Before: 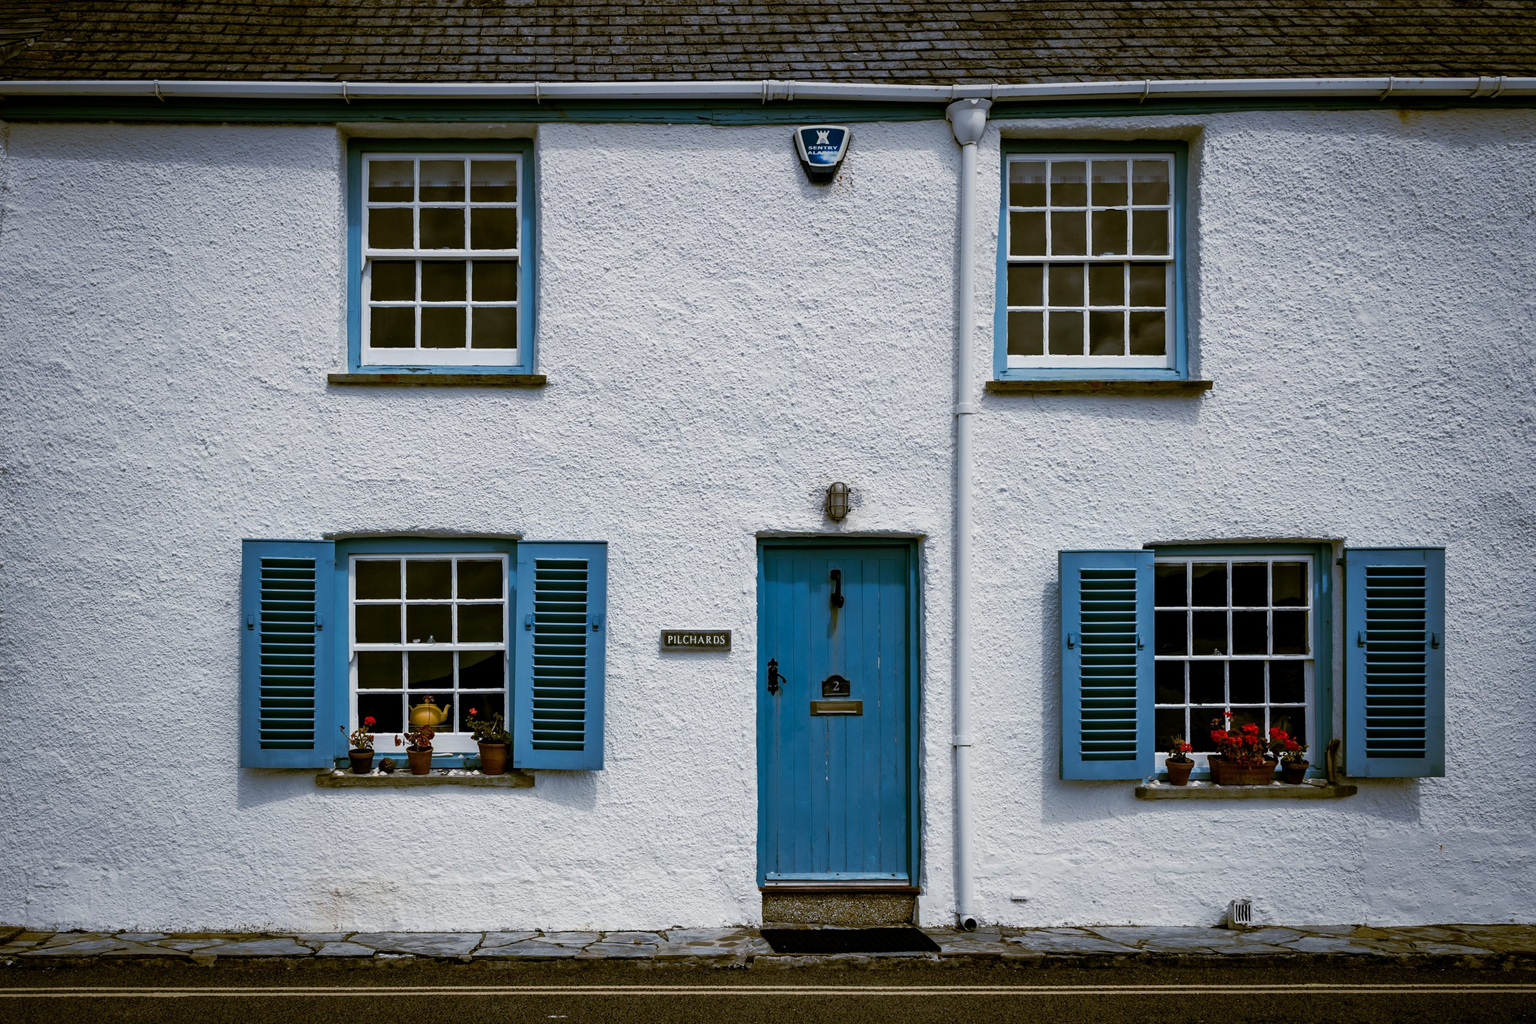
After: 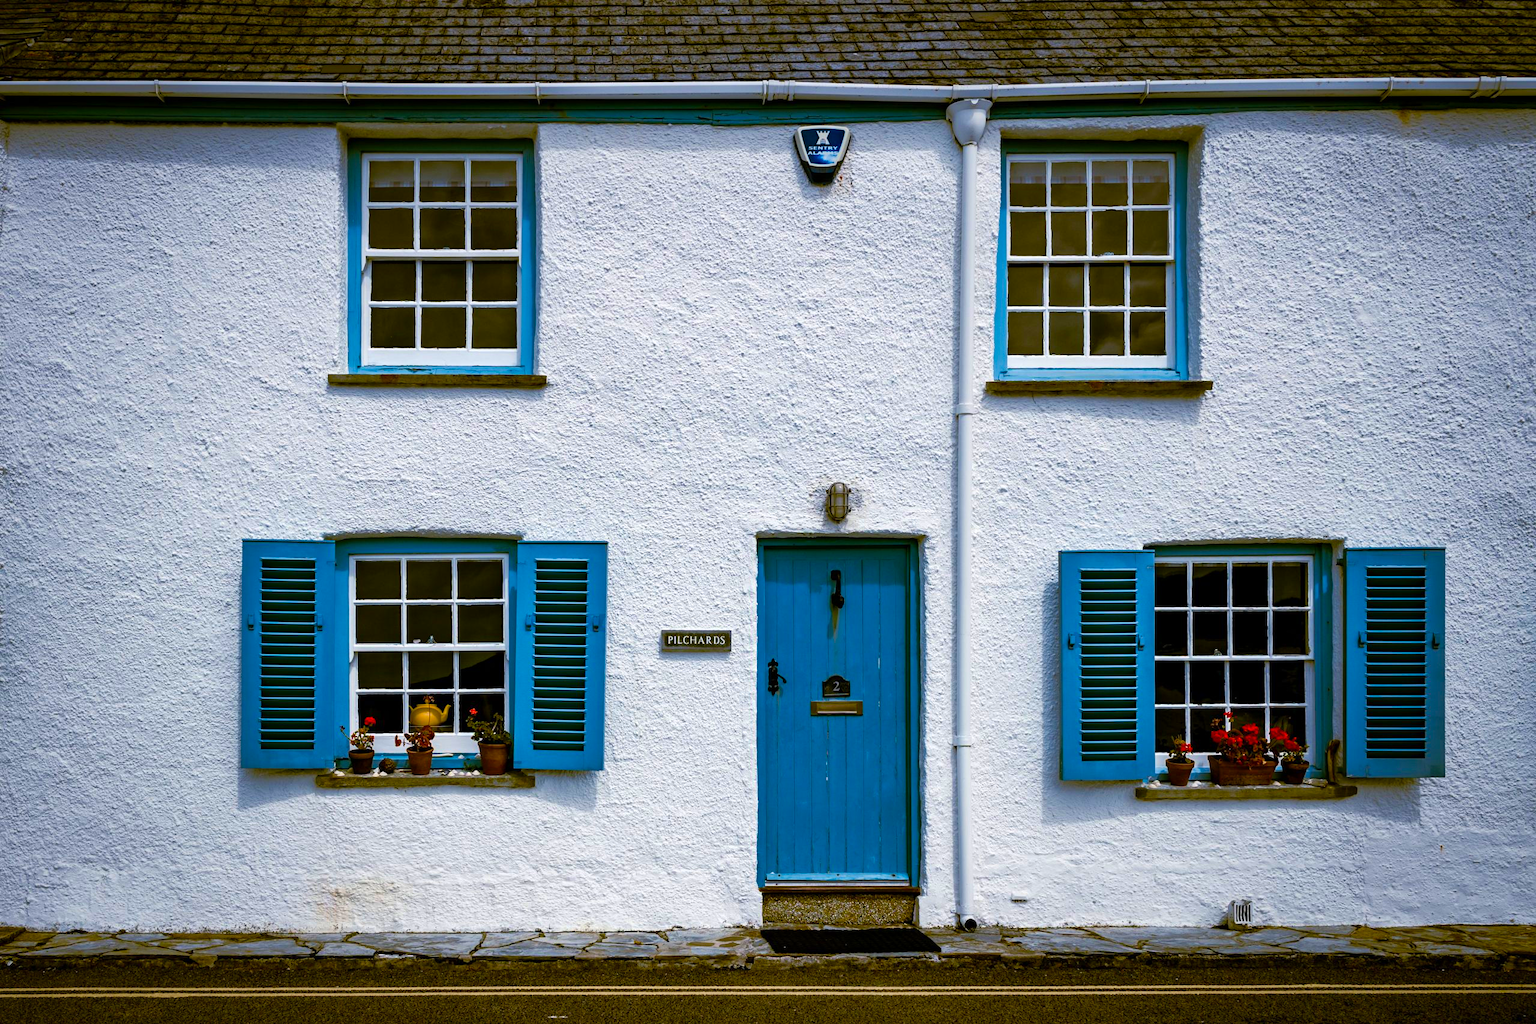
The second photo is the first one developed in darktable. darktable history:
exposure: exposure 0.34 EV, compensate exposure bias true, compensate highlight preservation false
velvia: strength 50.74%, mid-tones bias 0.51
